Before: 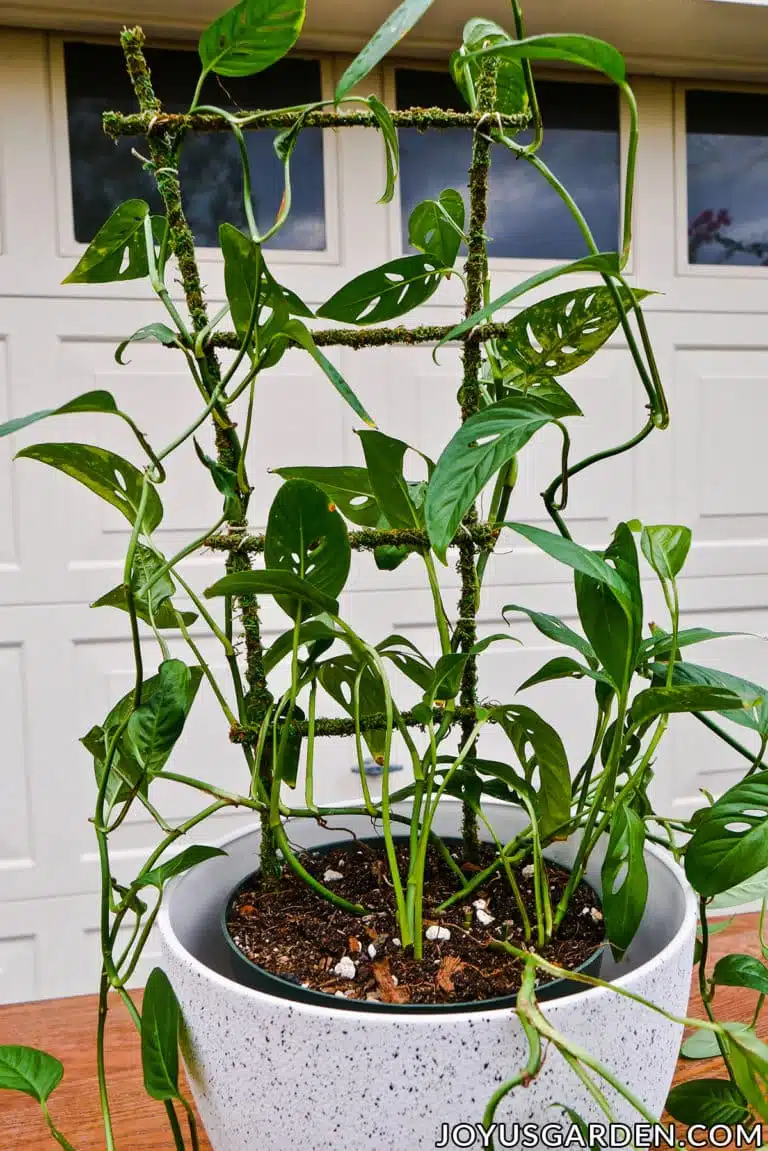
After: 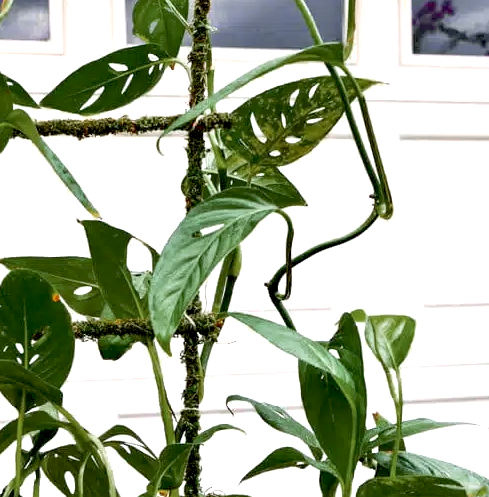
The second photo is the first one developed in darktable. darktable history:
exposure: black level correction 0.01, exposure 1 EV, compensate highlight preservation false
color zones: curves: ch0 [(0, 0.48) (0.209, 0.398) (0.305, 0.332) (0.429, 0.493) (0.571, 0.5) (0.714, 0.5) (0.857, 0.5) (1, 0.48)]; ch1 [(0, 0.736) (0.143, 0.625) (0.225, 0.371) (0.429, 0.256) (0.571, 0.241) (0.714, 0.213) (0.857, 0.48) (1, 0.736)]; ch2 [(0, 0.448) (0.143, 0.498) (0.286, 0.5) (0.429, 0.5) (0.571, 0.5) (0.714, 0.5) (0.857, 0.5) (1, 0.448)]
crop: left 36.005%, top 18.293%, right 0.31%, bottom 38.444%
